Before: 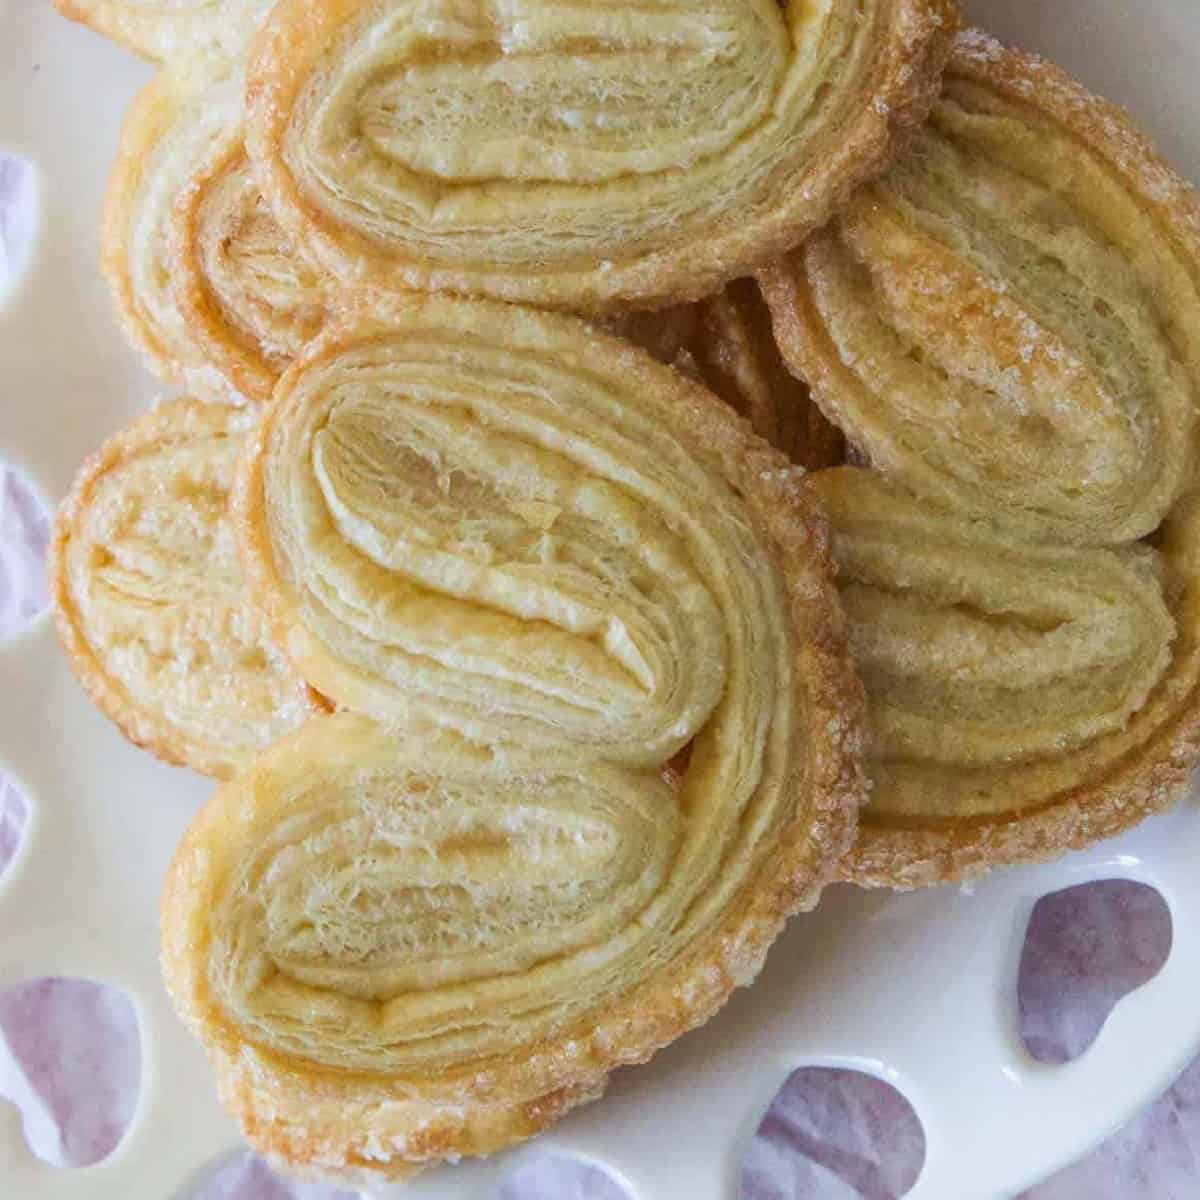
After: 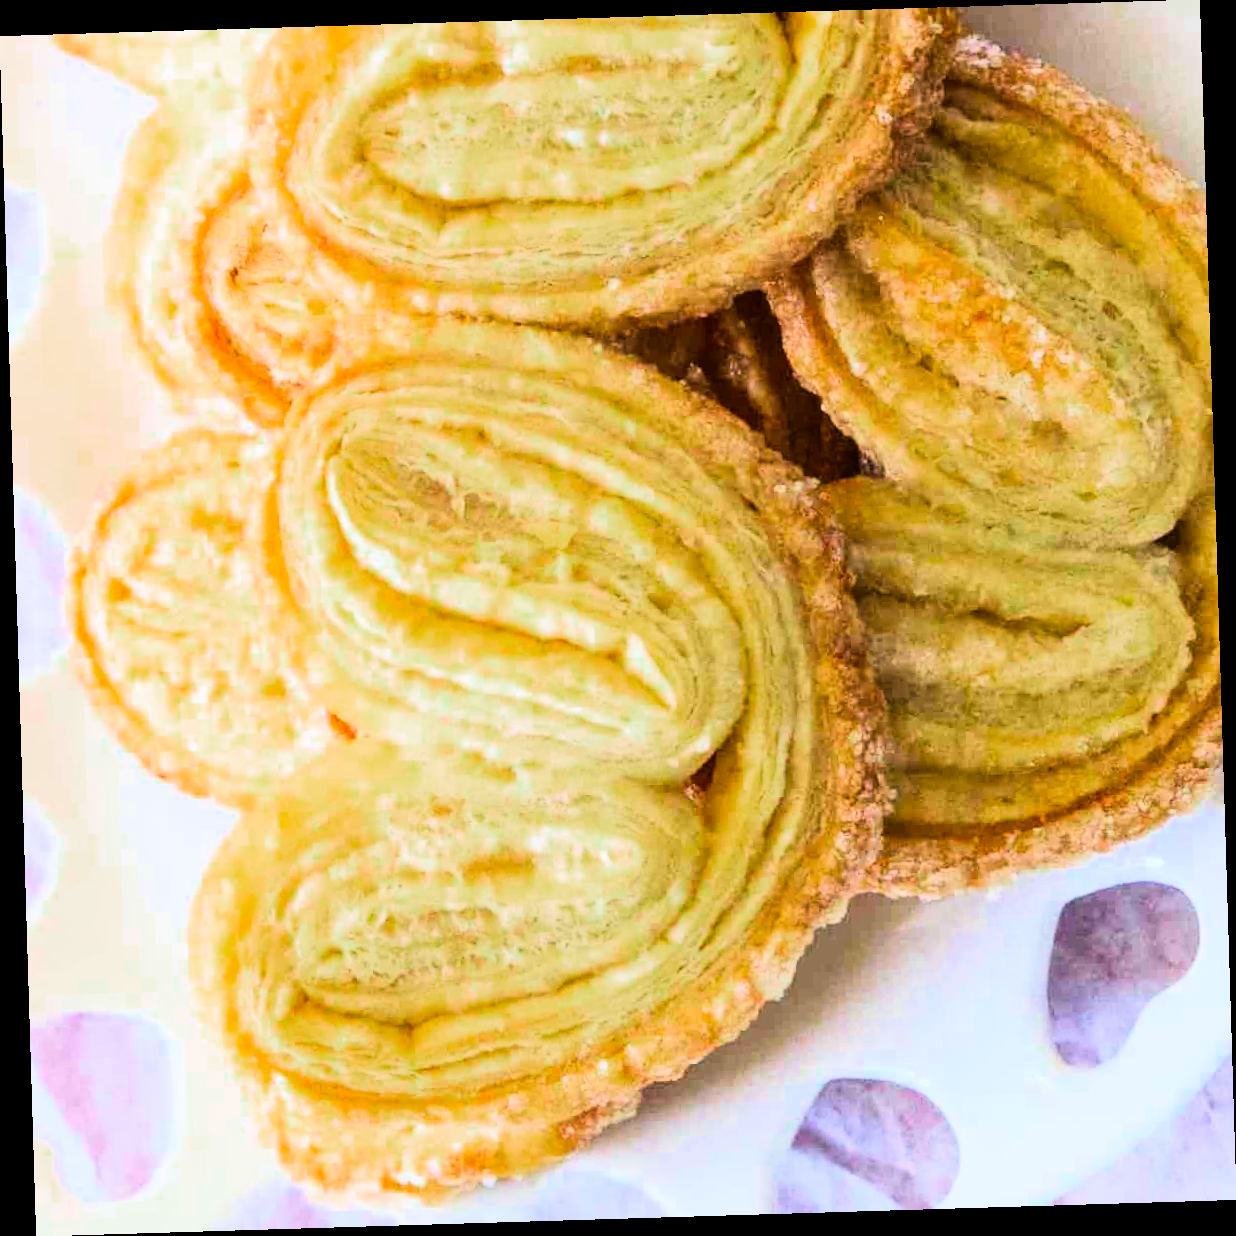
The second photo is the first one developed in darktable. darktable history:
rotate and perspective: rotation -1.75°, automatic cropping off
color zones: curves: ch0 [(0, 0.425) (0.143, 0.422) (0.286, 0.42) (0.429, 0.419) (0.571, 0.419) (0.714, 0.42) (0.857, 0.422) (1, 0.425)]; ch1 [(0, 0.666) (0.143, 0.669) (0.286, 0.671) (0.429, 0.67) (0.571, 0.67) (0.714, 0.67) (0.857, 0.67) (1, 0.666)]
rgb curve: curves: ch0 [(0, 0) (0.21, 0.15) (0.24, 0.21) (0.5, 0.75) (0.75, 0.96) (0.89, 0.99) (1, 1)]; ch1 [(0, 0.02) (0.21, 0.13) (0.25, 0.2) (0.5, 0.67) (0.75, 0.9) (0.89, 0.97) (1, 1)]; ch2 [(0, 0.02) (0.21, 0.13) (0.25, 0.2) (0.5, 0.67) (0.75, 0.9) (0.89, 0.97) (1, 1)], compensate middle gray true
